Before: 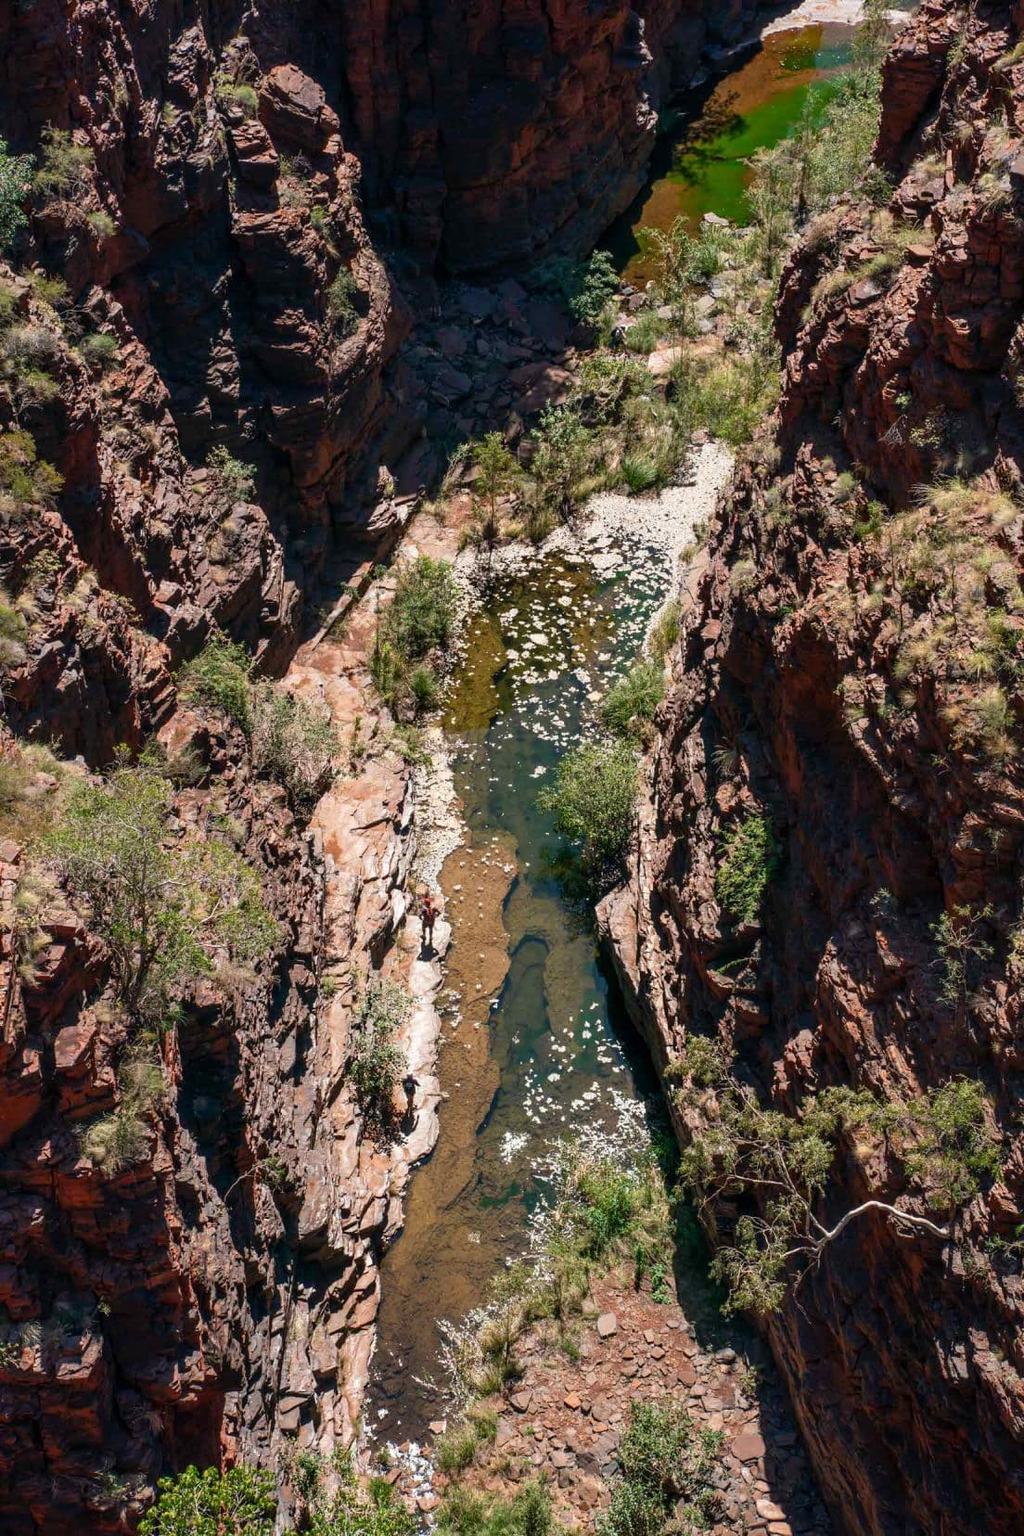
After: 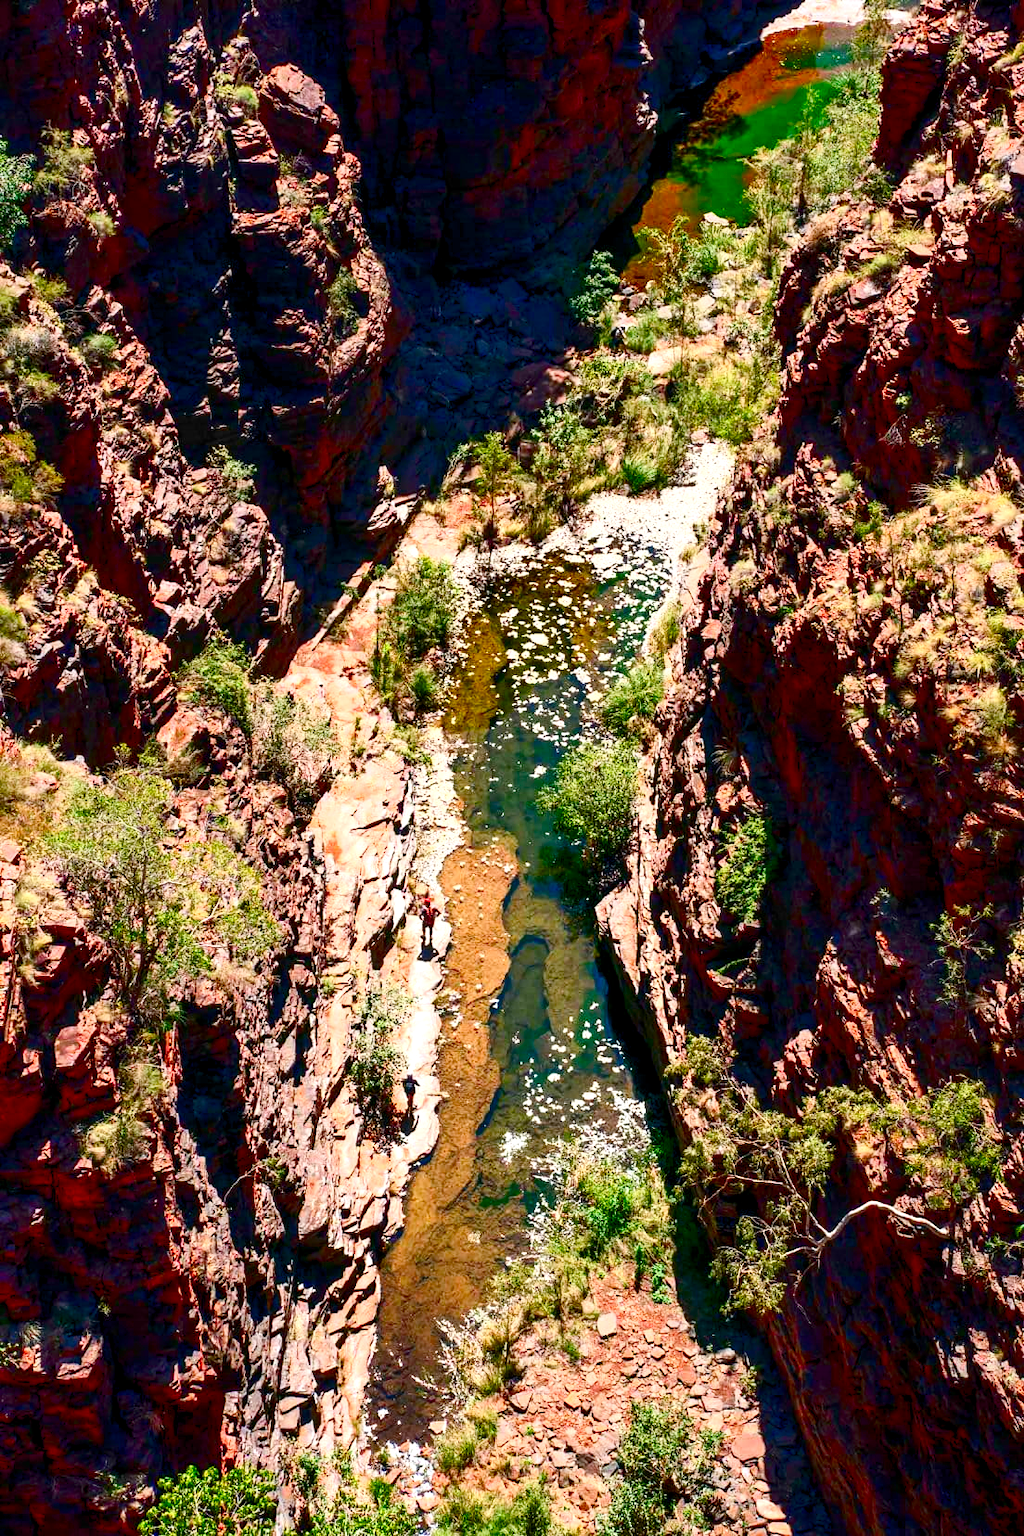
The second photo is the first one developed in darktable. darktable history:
exposure: exposure 0.566 EV, compensate highlight preservation false
color balance rgb: global offset › luminance -0.353%, perceptual saturation grading › global saturation 25.015%, perceptual saturation grading › highlights -50.595%, perceptual saturation grading › shadows 31.196%, global vibrance -22.838%
contrast brightness saturation: contrast 0.265, brightness 0.013, saturation 0.877
